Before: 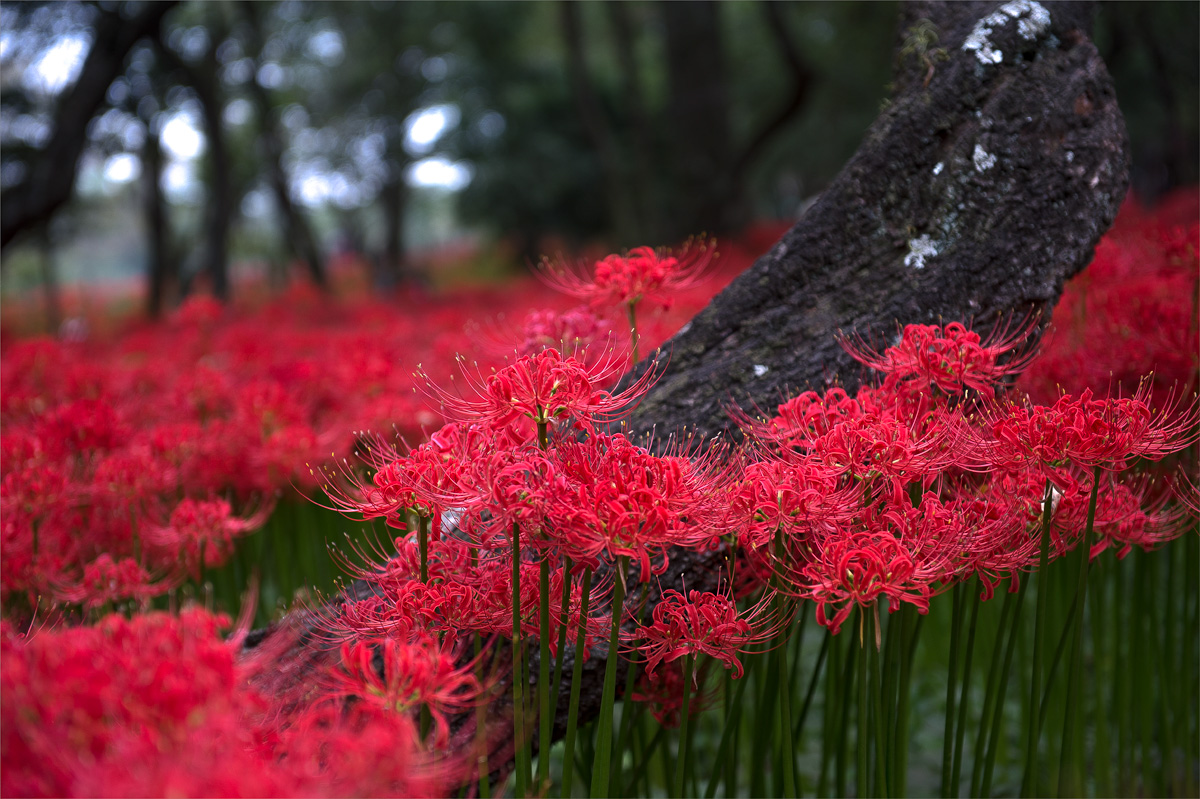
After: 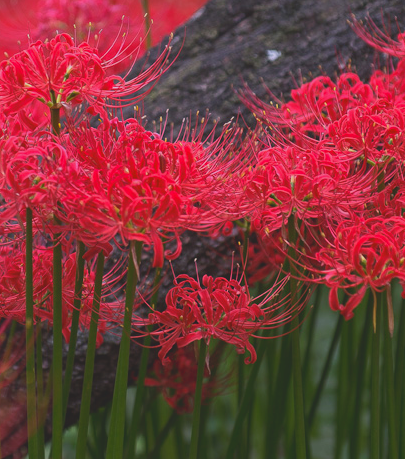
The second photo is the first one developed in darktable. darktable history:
crop: left 40.61%, top 39.503%, right 25.639%, bottom 3.027%
contrast brightness saturation: contrast -0.286
